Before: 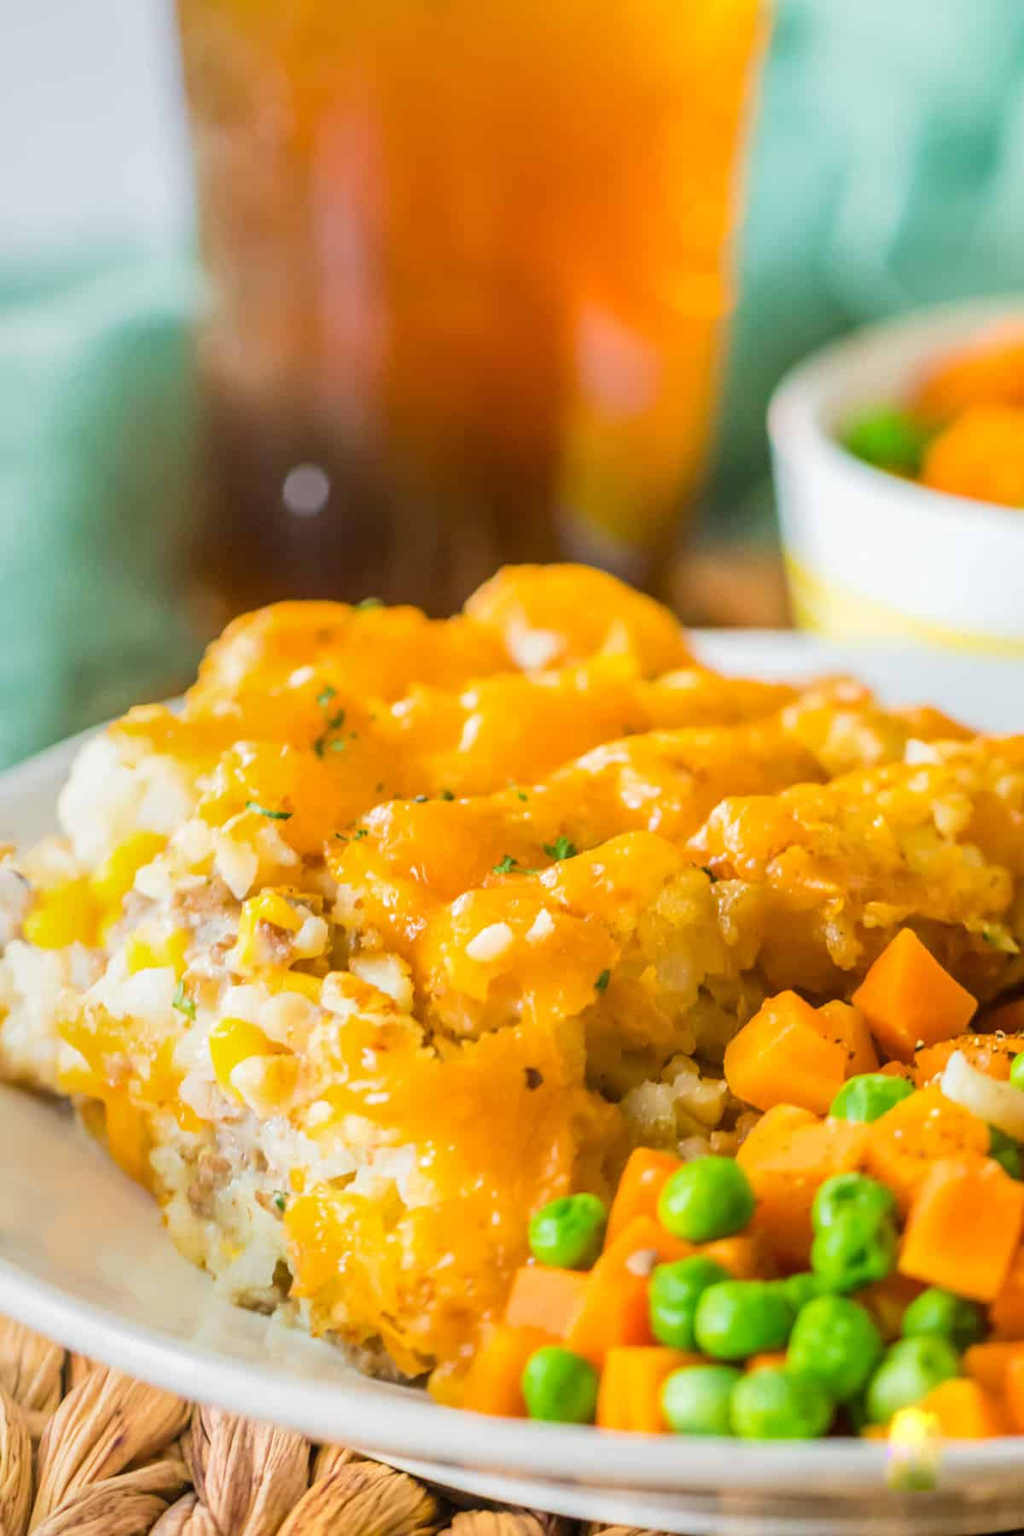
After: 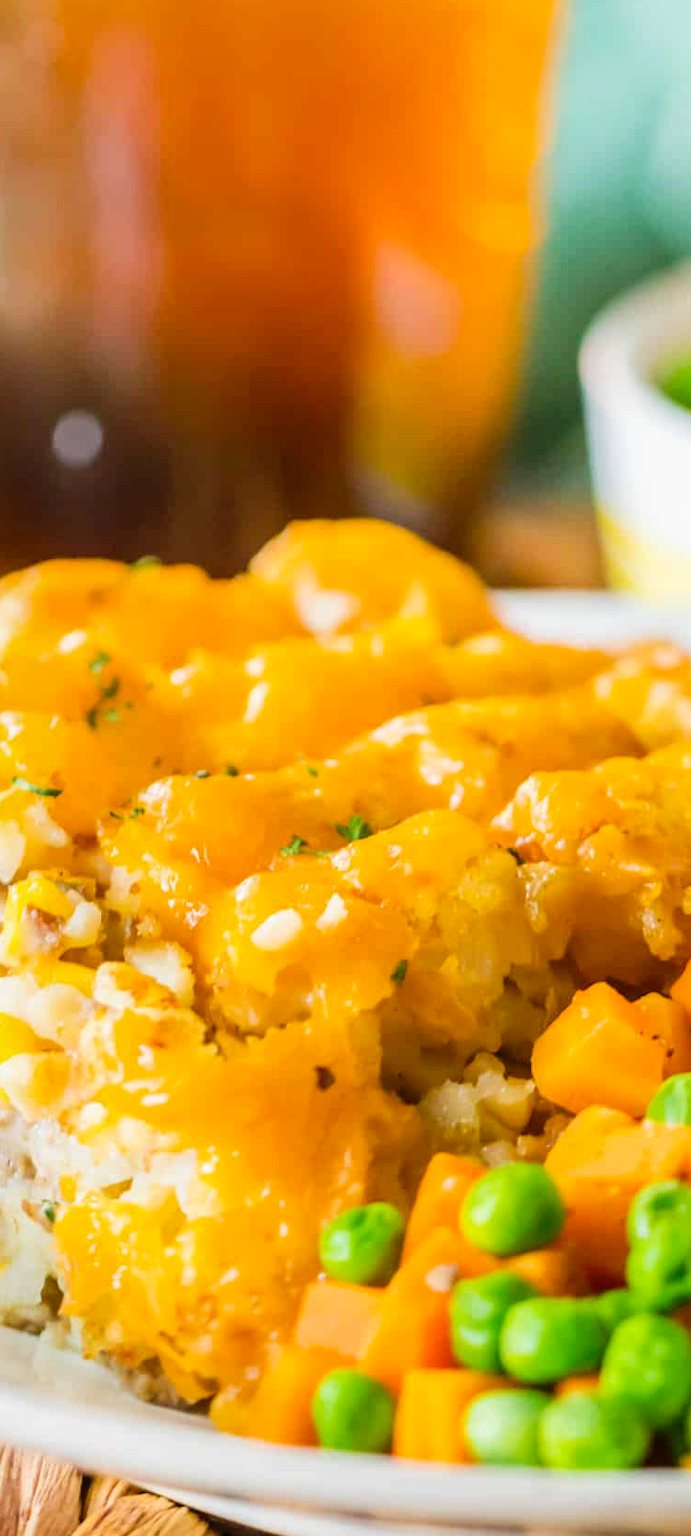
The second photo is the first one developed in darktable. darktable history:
crop and rotate: left 22.97%, top 5.63%, right 14.792%, bottom 2.314%
tone curve: curves: ch0 [(0, 0) (0.037, 0.025) (0.131, 0.093) (0.275, 0.256) (0.497, 0.51) (0.617, 0.643) (0.704, 0.732) (0.813, 0.832) (0.911, 0.925) (0.997, 0.995)]; ch1 [(0, 0) (0.301, 0.3) (0.444, 0.45) (0.493, 0.495) (0.507, 0.503) (0.534, 0.533) (0.582, 0.58) (0.658, 0.693) (0.746, 0.77) (1, 1)]; ch2 [(0, 0) (0.246, 0.233) (0.36, 0.352) (0.415, 0.418) (0.476, 0.492) (0.502, 0.504) (0.525, 0.518) (0.539, 0.544) (0.586, 0.602) (0.634, 0.651) (0.706, 0.727) (0.853, 0.852) (1, 0.951)], preserve colors none
